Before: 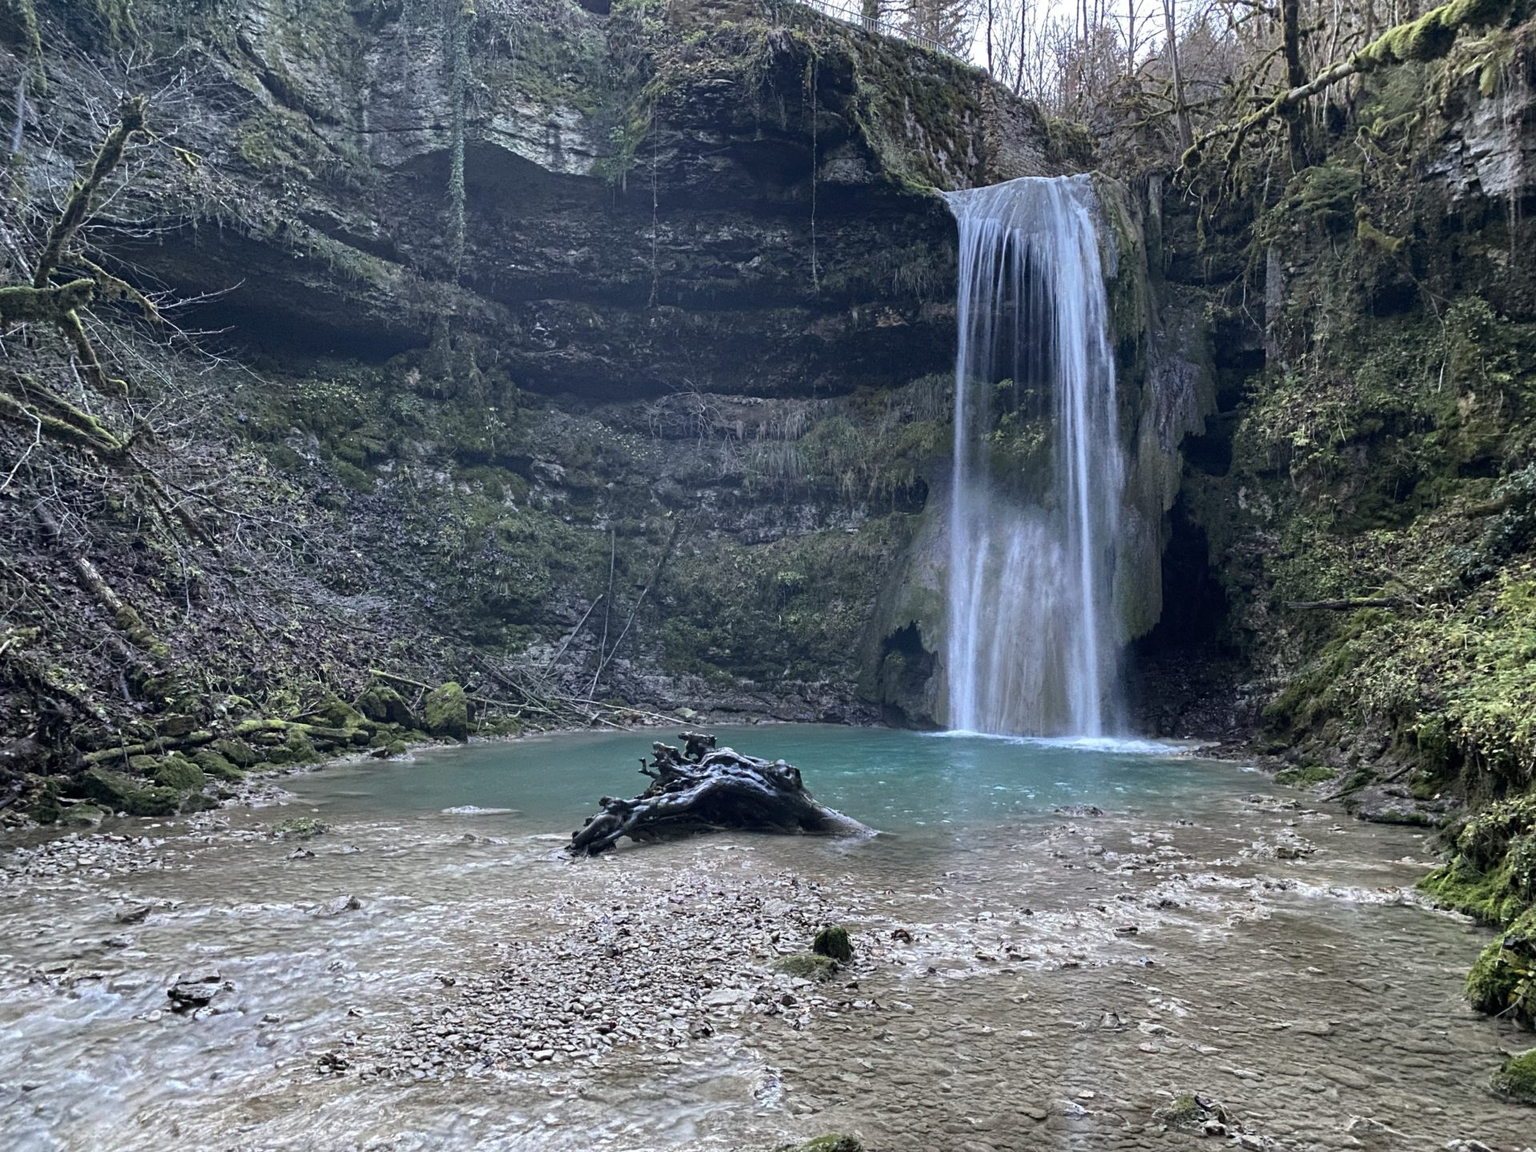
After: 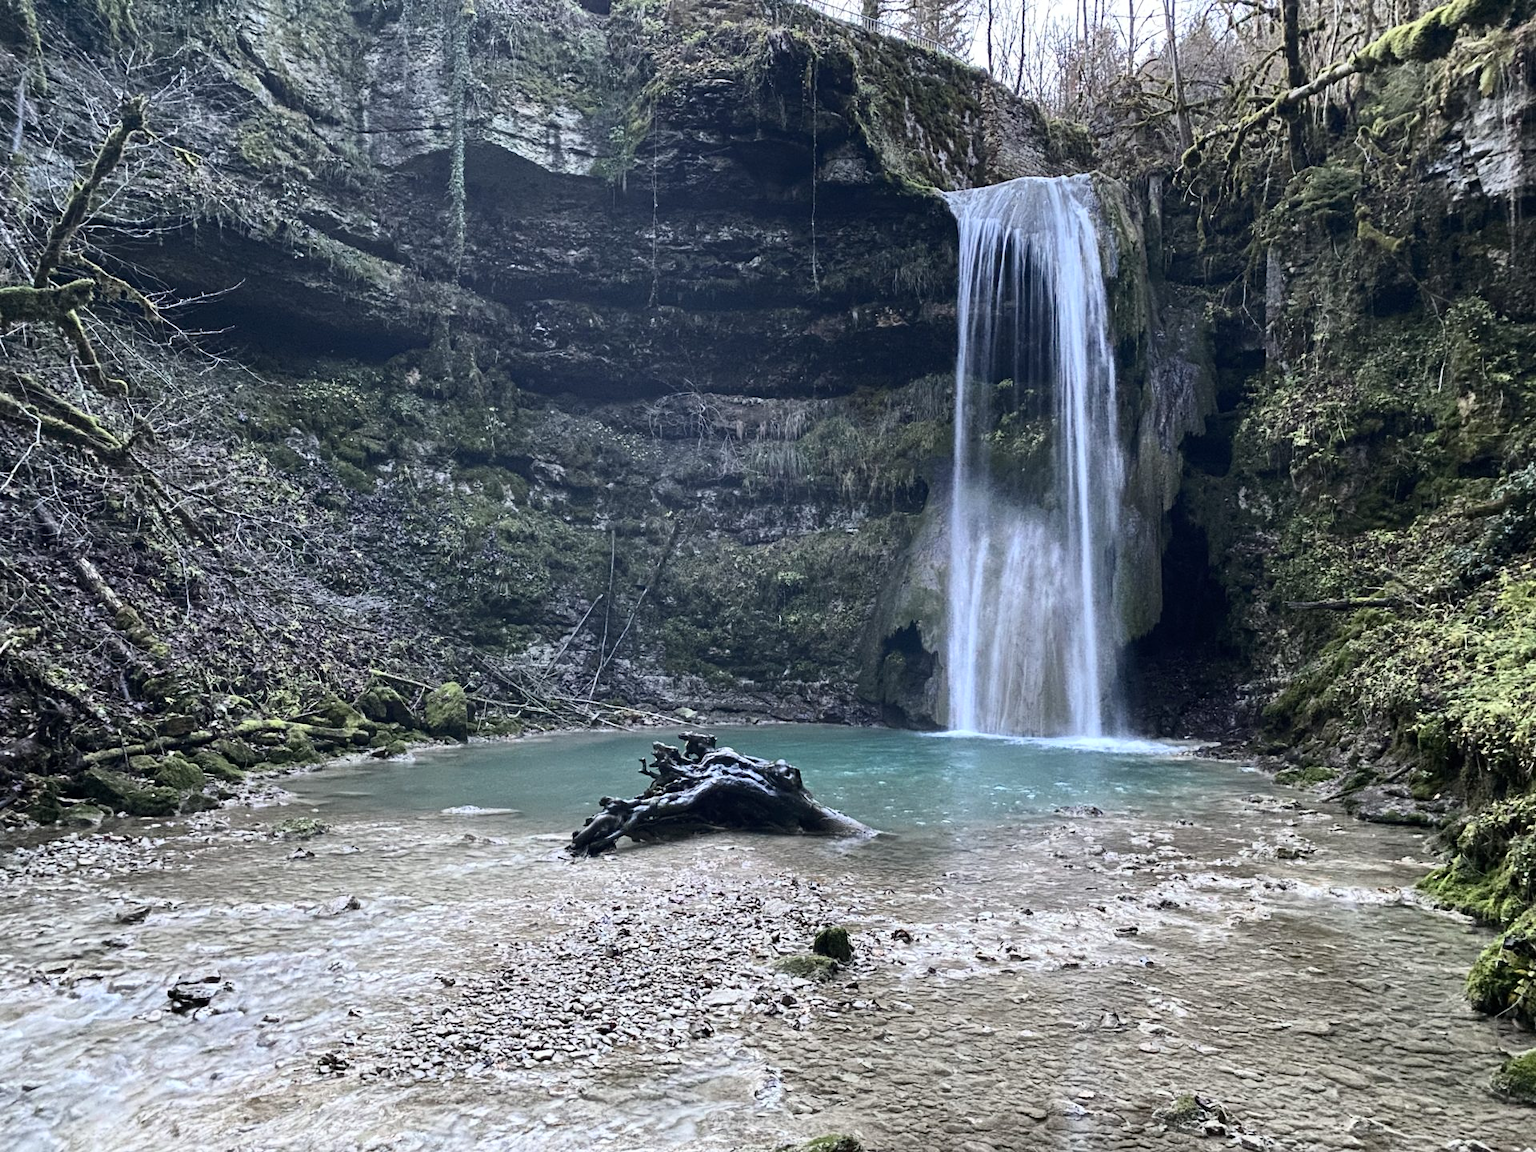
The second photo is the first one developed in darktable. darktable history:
contrast brightness saturation: contrast 0.243, brightness 0.094
